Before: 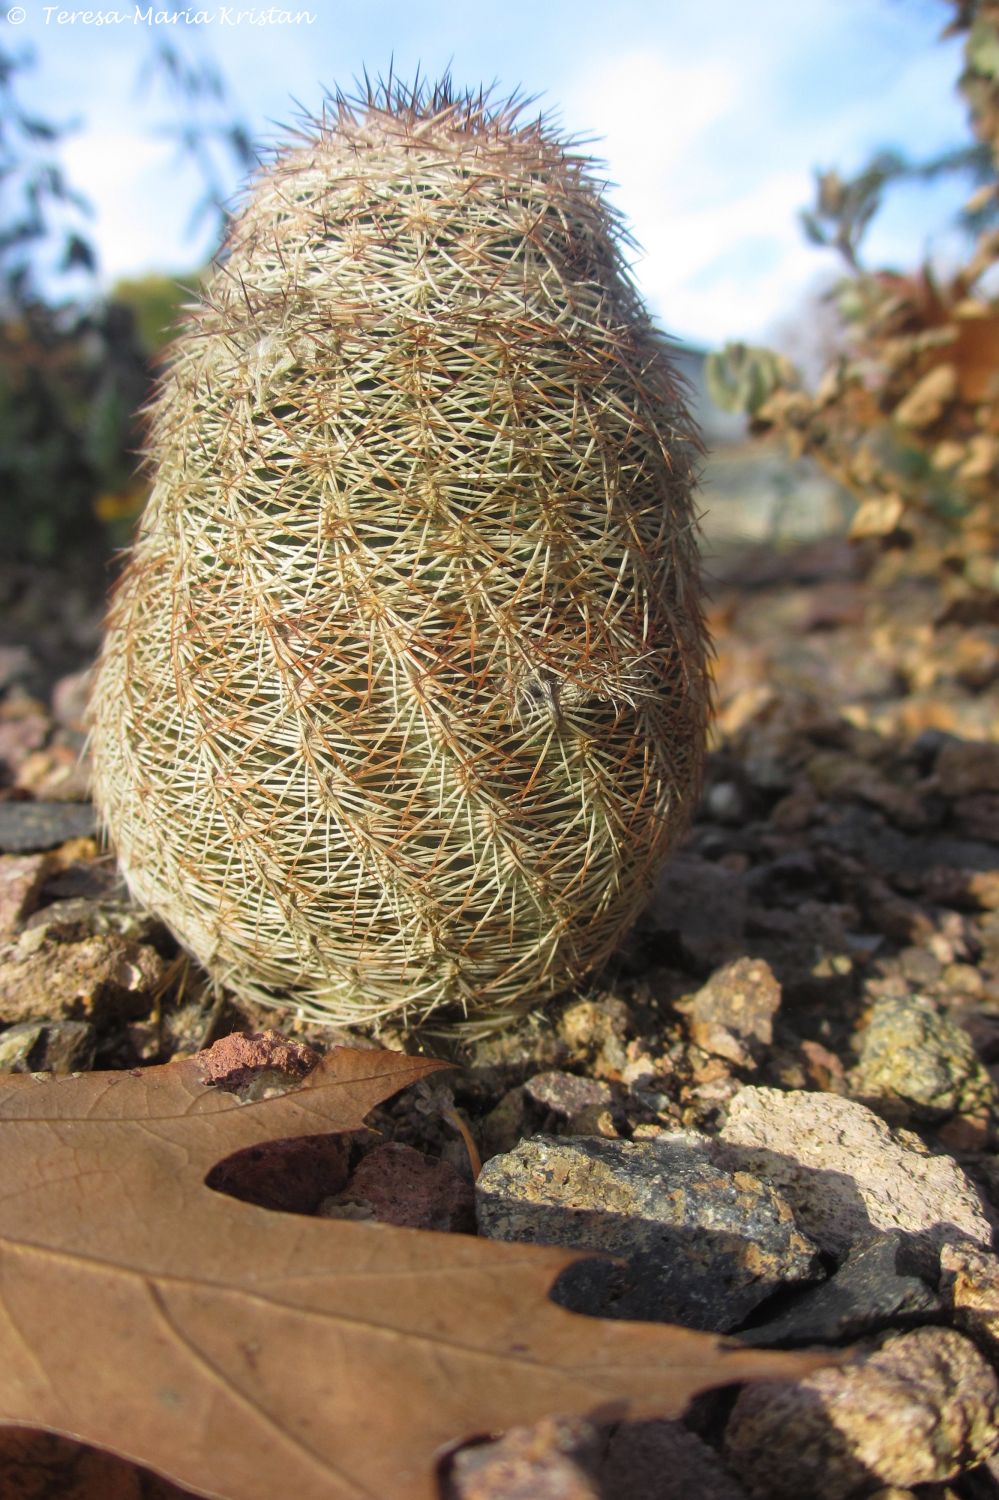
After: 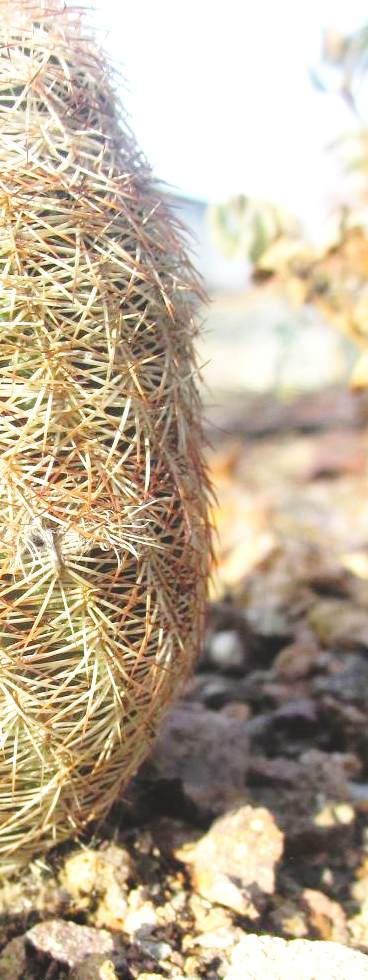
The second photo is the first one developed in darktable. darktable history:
crop and rotate: left 49.877%, top 10.088%, right 13.214%, bottom 24.554%
exposure: black level correction -0.005, exposure 1.008 EV, compensate exposure bias true, compensate highlight preservation false
base curve: curves: ch0 [(0, 0) (0.032, 0.037) (0.105, 0.228) (0.435, 0.76) (0.856, 0.983) (1, 1)], preserve colors none
